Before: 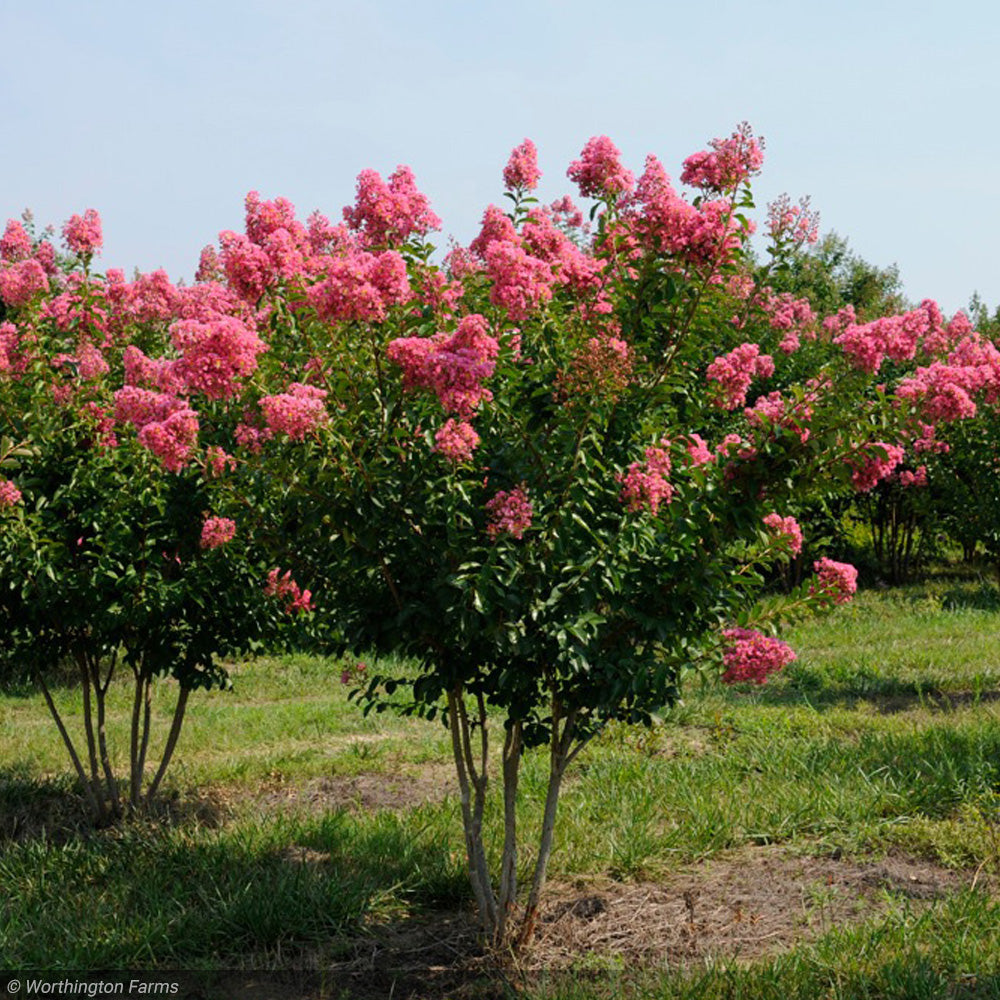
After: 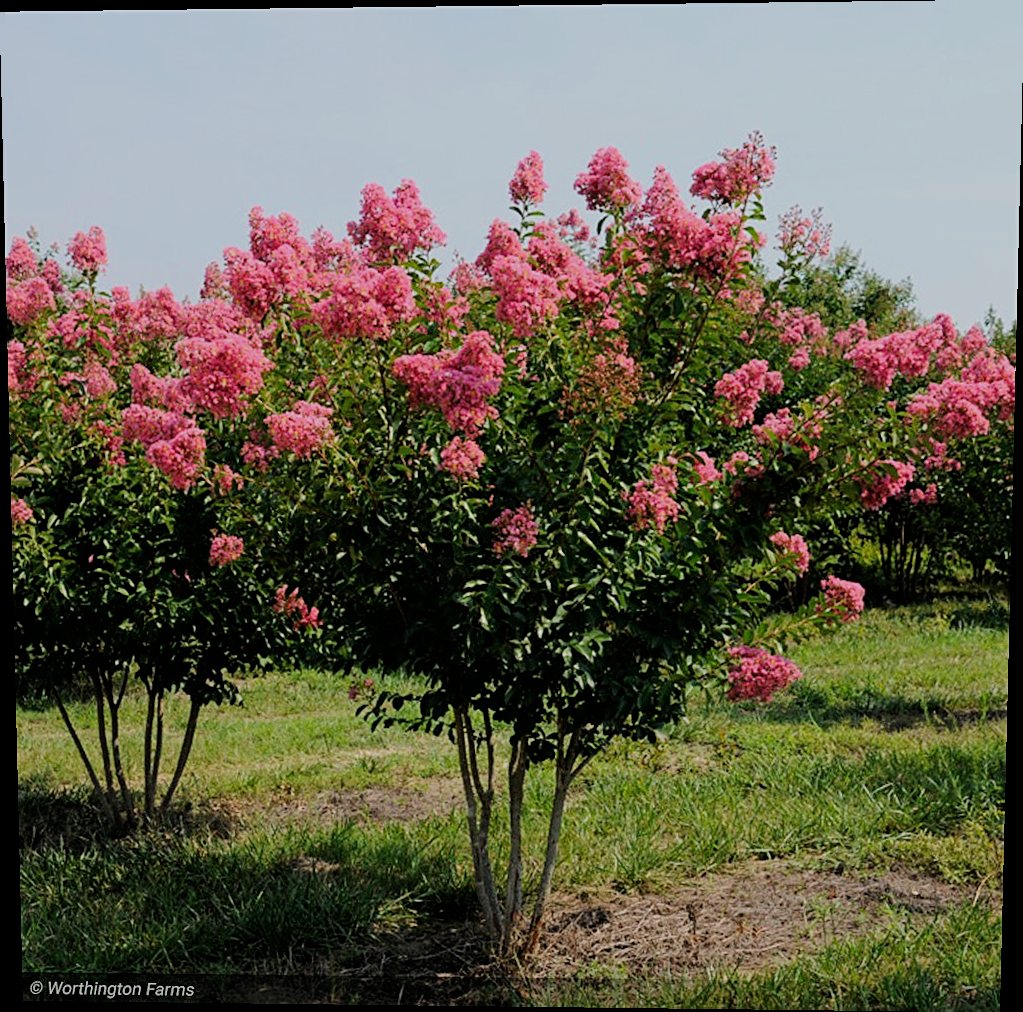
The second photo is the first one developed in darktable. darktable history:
rotate and perspective: lens shift (vertical) 0.048, lens shift (horizontal) -0.024, automatic cropping off
sharpen: on, module defaults
filmic rgb: black relative exposure -7.65 EV, white relative exposure 4.56 EV, hardness 3.61
